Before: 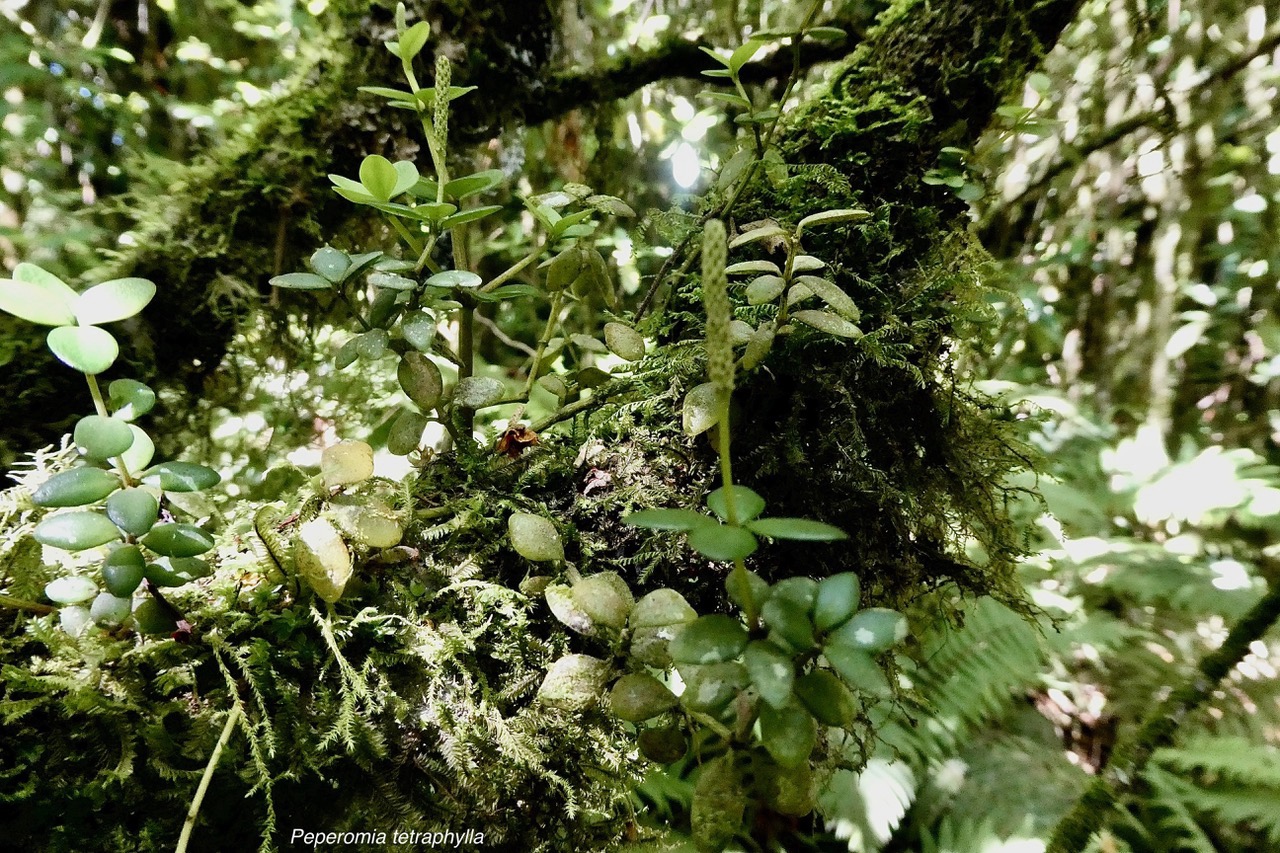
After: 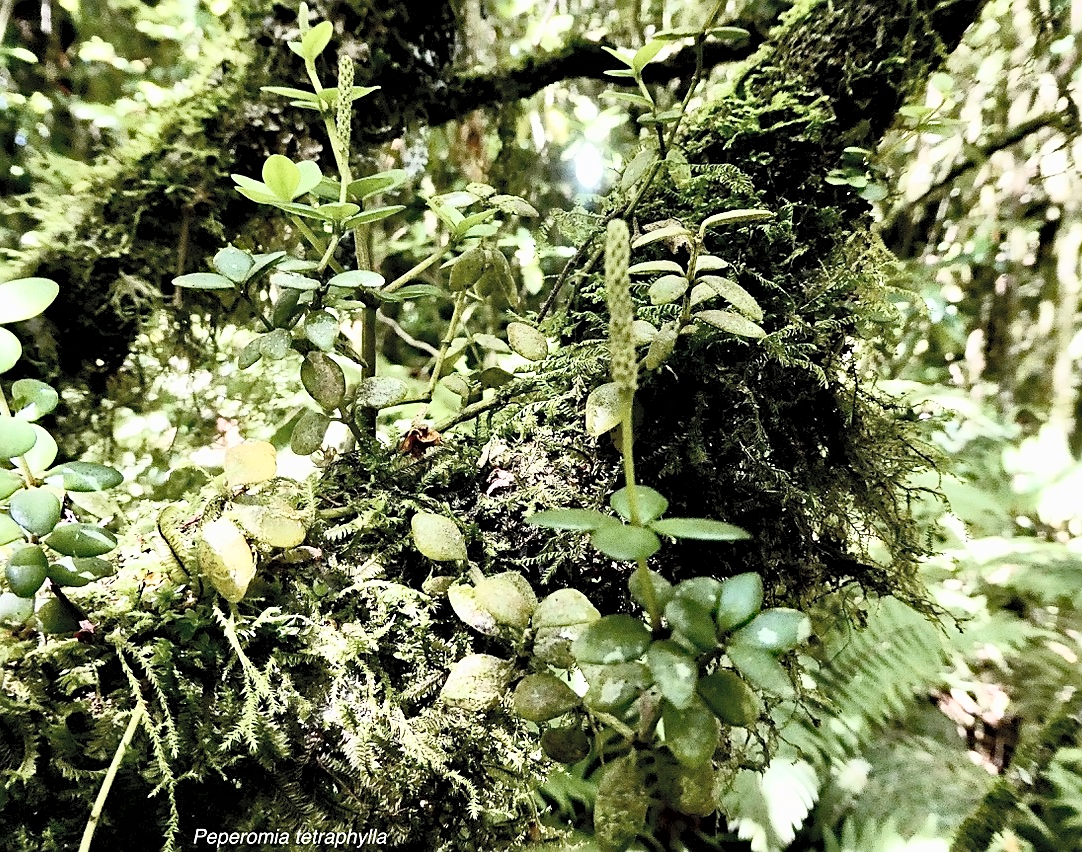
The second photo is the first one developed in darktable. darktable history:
haze removal: strength 0.294, distance 0.249, compatibility mode true, adaptive false
contrast brightness saturation: contrast 0.418, brightness 0.564, saturation -0.195
sharpen: on, module defaults
crop: left 7.604%, right 7.854%
